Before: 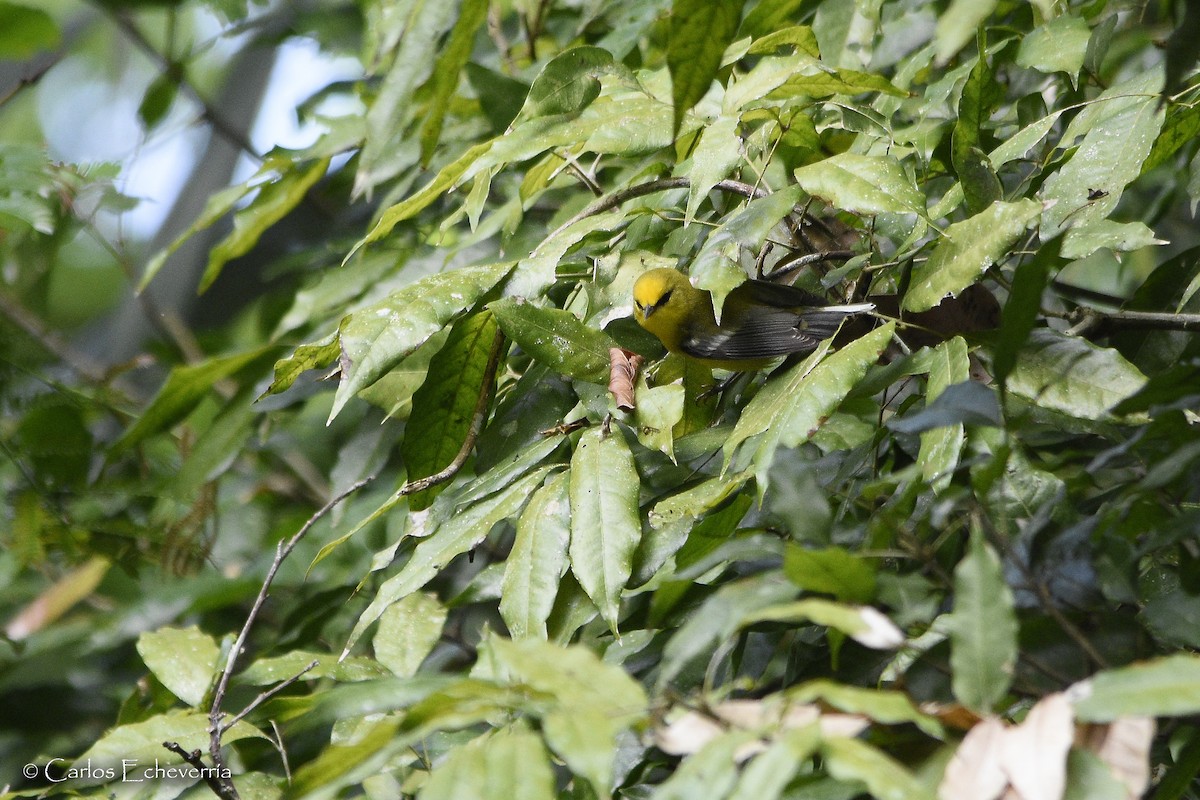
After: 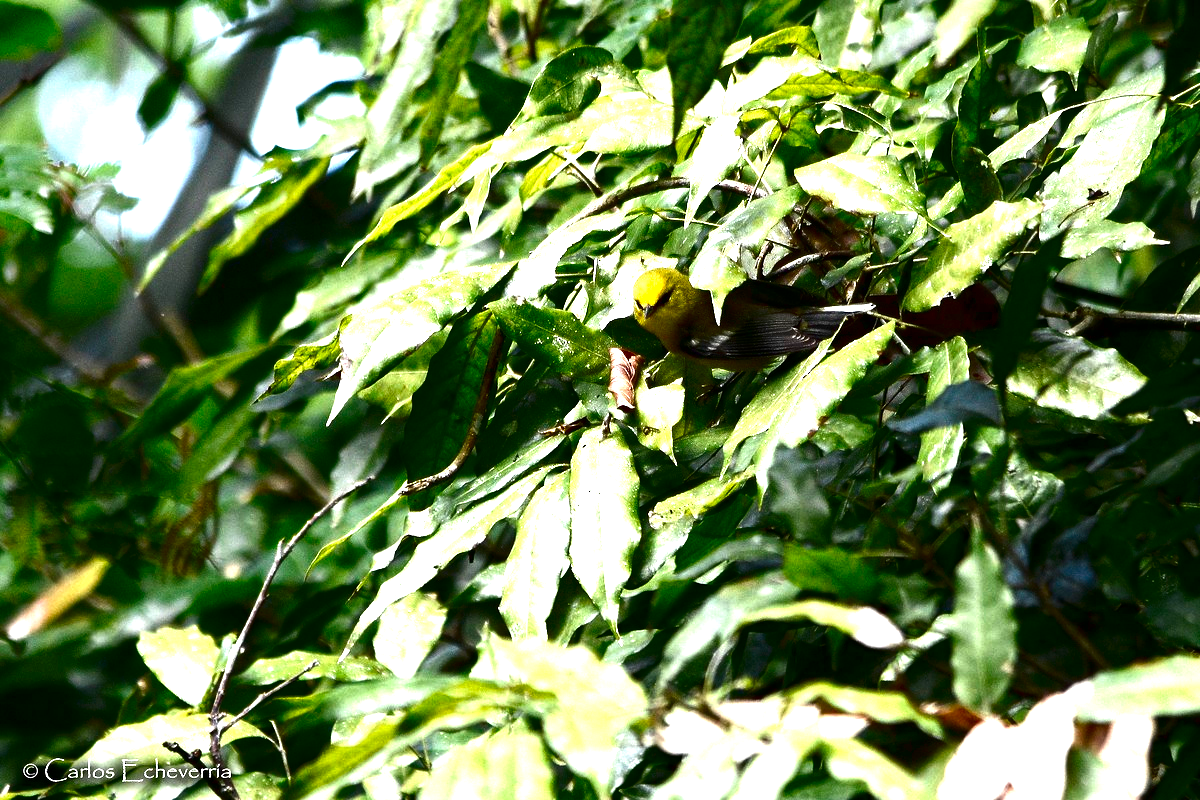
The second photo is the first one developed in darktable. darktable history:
exposure: exposure 1.2 EV, compensate highlight preservation false
white balance: red 1, blue 1
contrast brightness saturation: contrast 0.09, brightness -0.59, saturation 0.17
base curve: curves: ch0 [(0, 0) (0.303, 0.277) (1, 1)]
